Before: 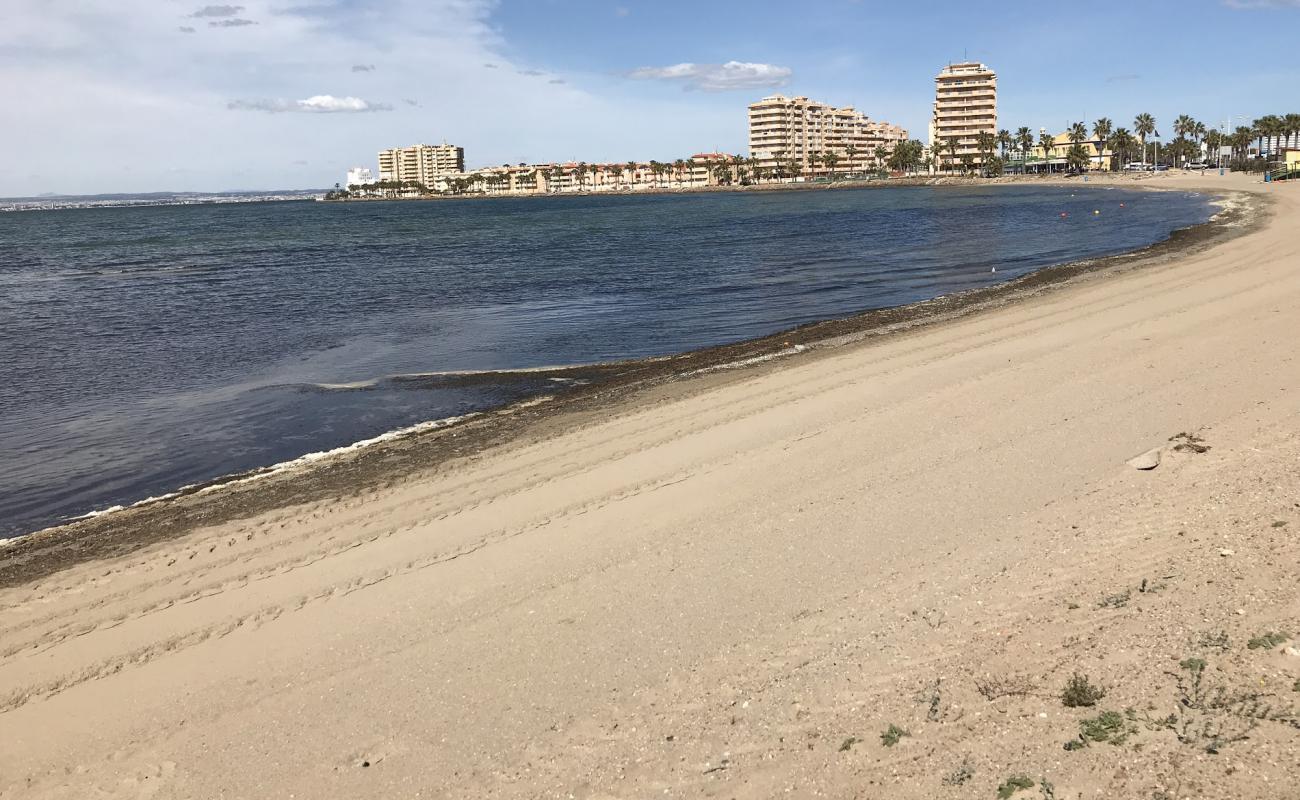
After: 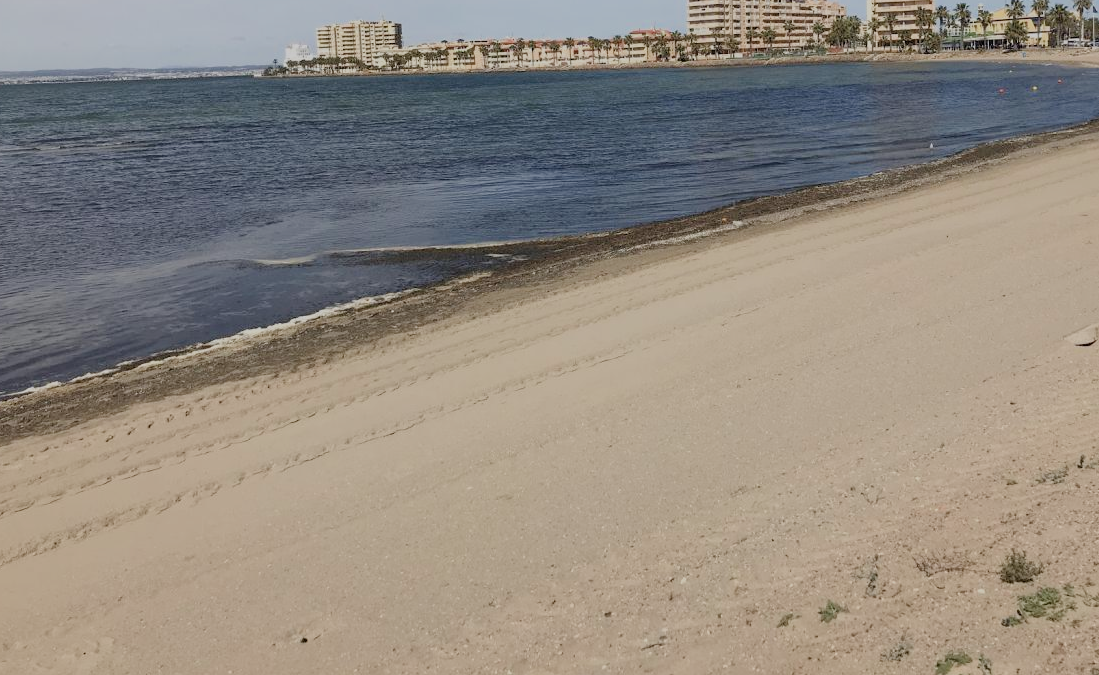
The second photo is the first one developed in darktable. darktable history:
filmic rgb: black relative exposure -8.84 EV, white relative exposure 4.98 EV, target black luminance 0%, hardness 3.78, latitude 66.66%, contrast 0.817, highlights saturation mix 10.76%, shadows ↔ highlights balance 20.05%
crop and rotate: left 4.791%, top 15.548%, right 10.662%
